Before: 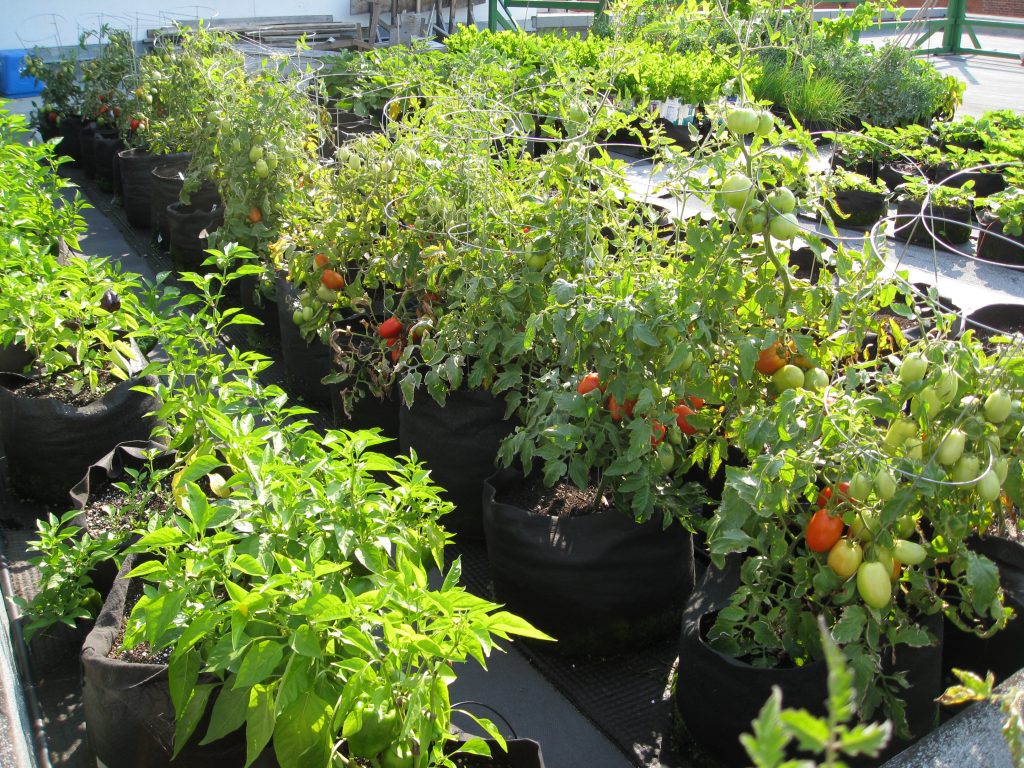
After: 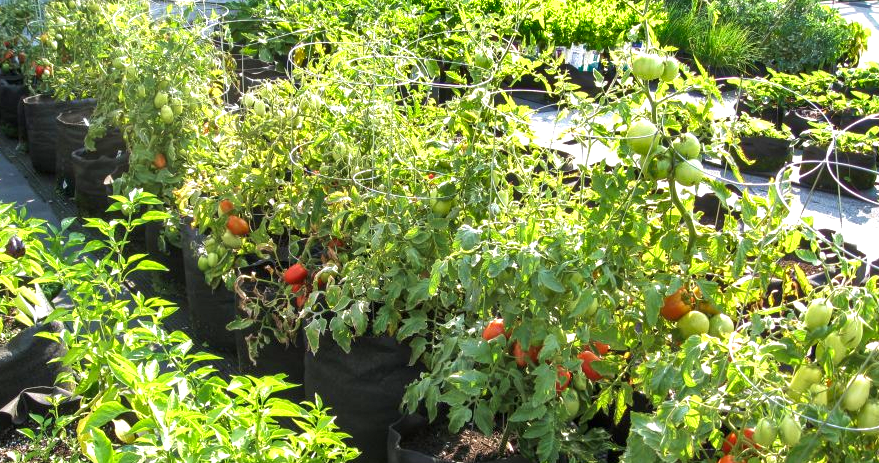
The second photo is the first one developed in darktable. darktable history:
local contrast: on, module defaults
exposure: black level correction 0.001, exposure 0.499 EV, compensate exposure bias true, compensate highlight preservation false
crop and rotate: left 9.358%, top 7.13%, right 4.802%, bottom 32.49%
velvia: on, module defaults
shadows and highlights: radius 116.8, shadows 42.05, highlights -62.09, soften with gaussian
